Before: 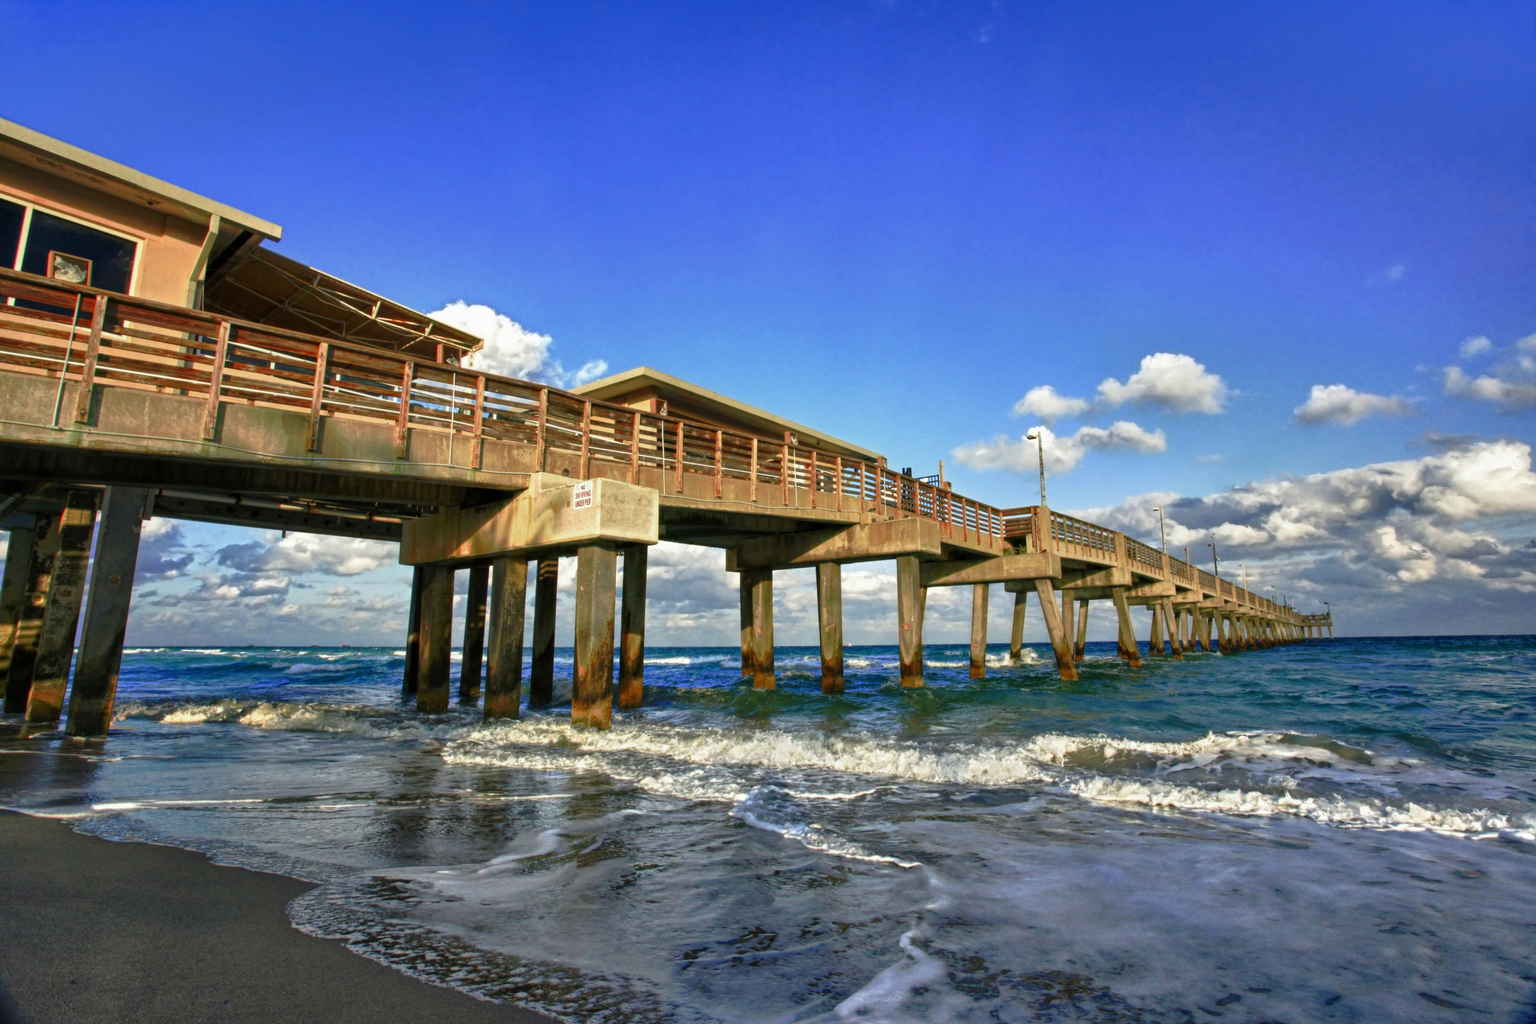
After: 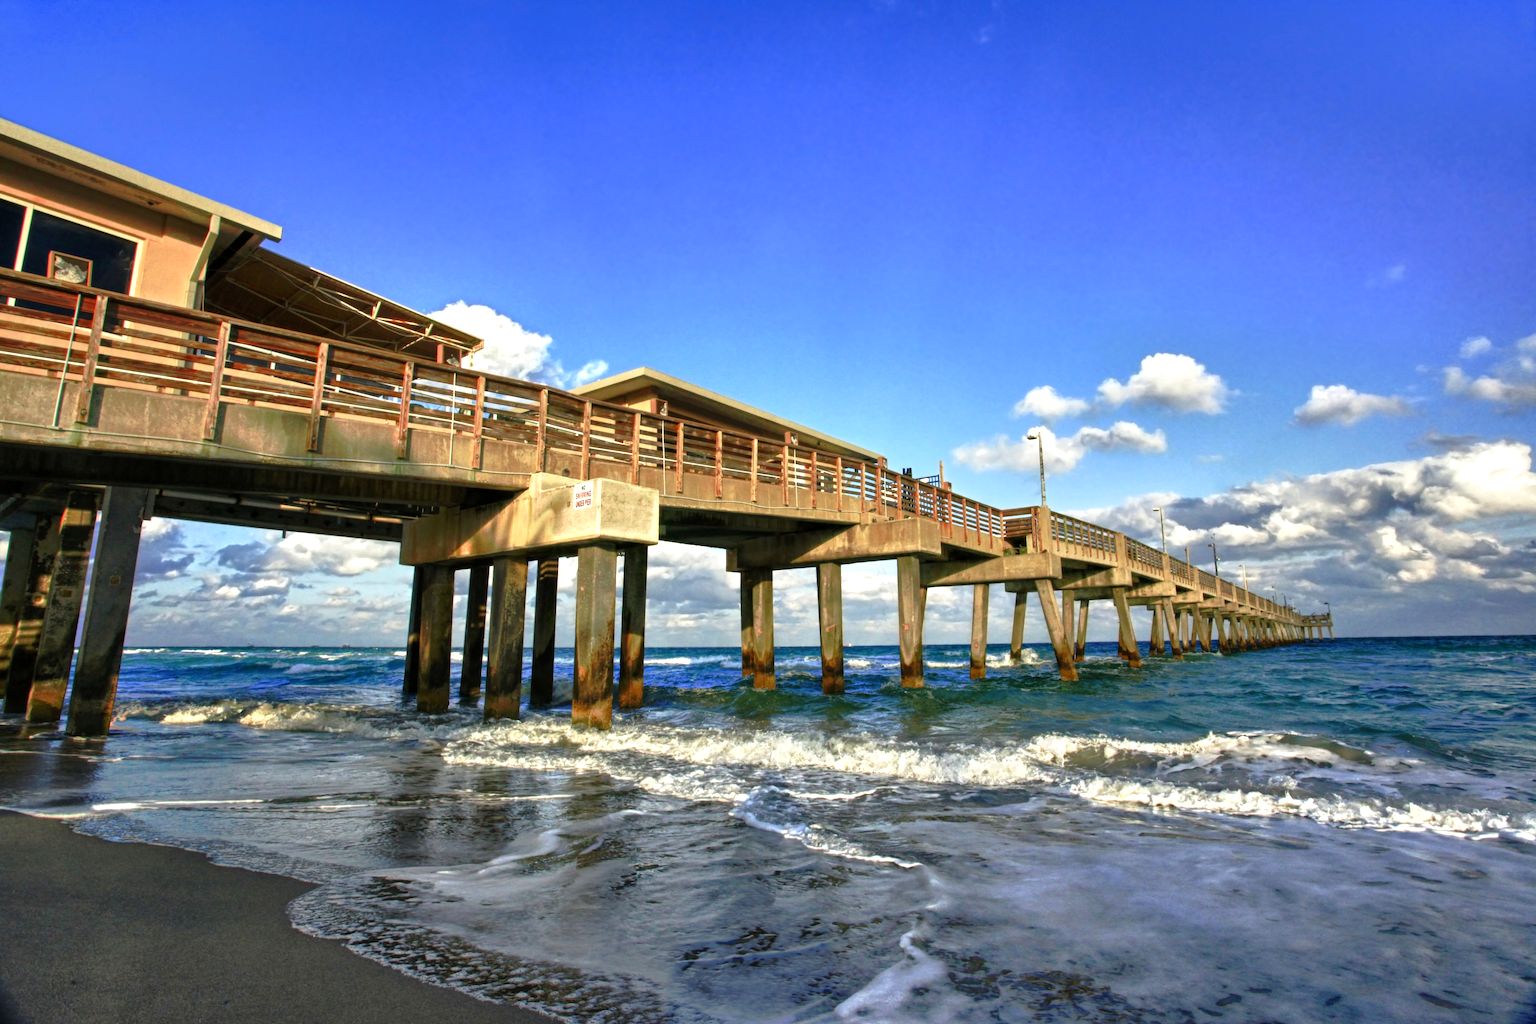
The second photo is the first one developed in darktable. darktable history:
tone equalizer: -8 EV -0.42 EV, -7 EV -0.404 EV, -6 EV -0.332 EV, -5 EV -0.223 EV, -3 EV 0.213 EV, -2 EV 0.323 EV, -1 EV 0.403 EV, +0 EV 0.412 EV
